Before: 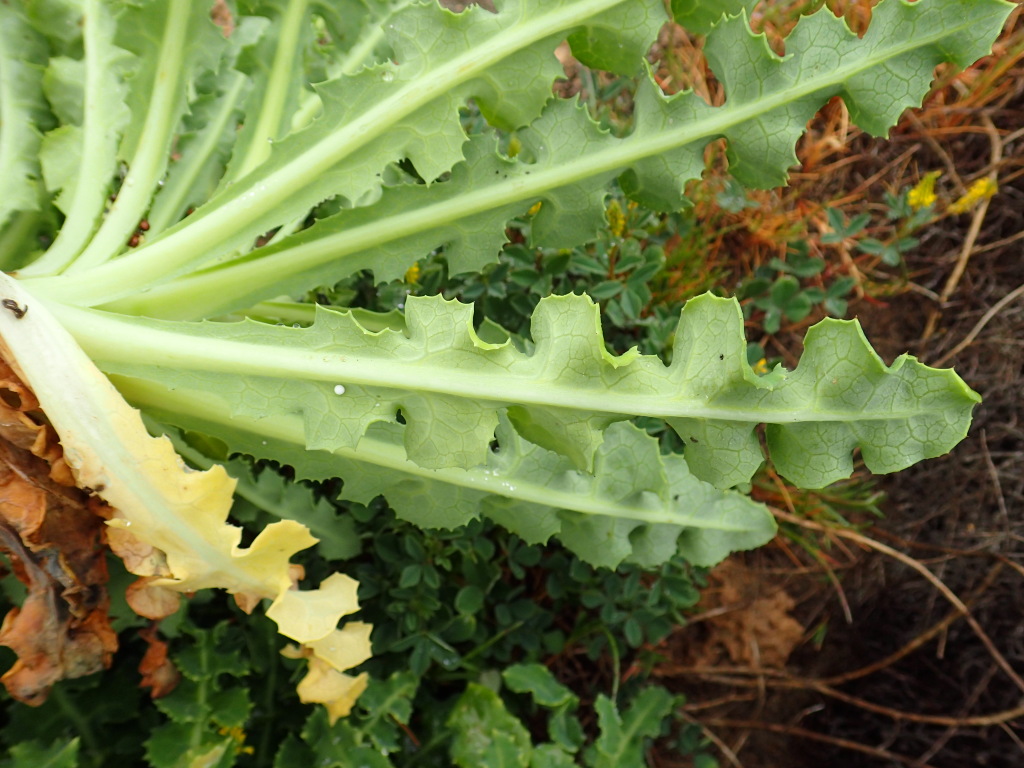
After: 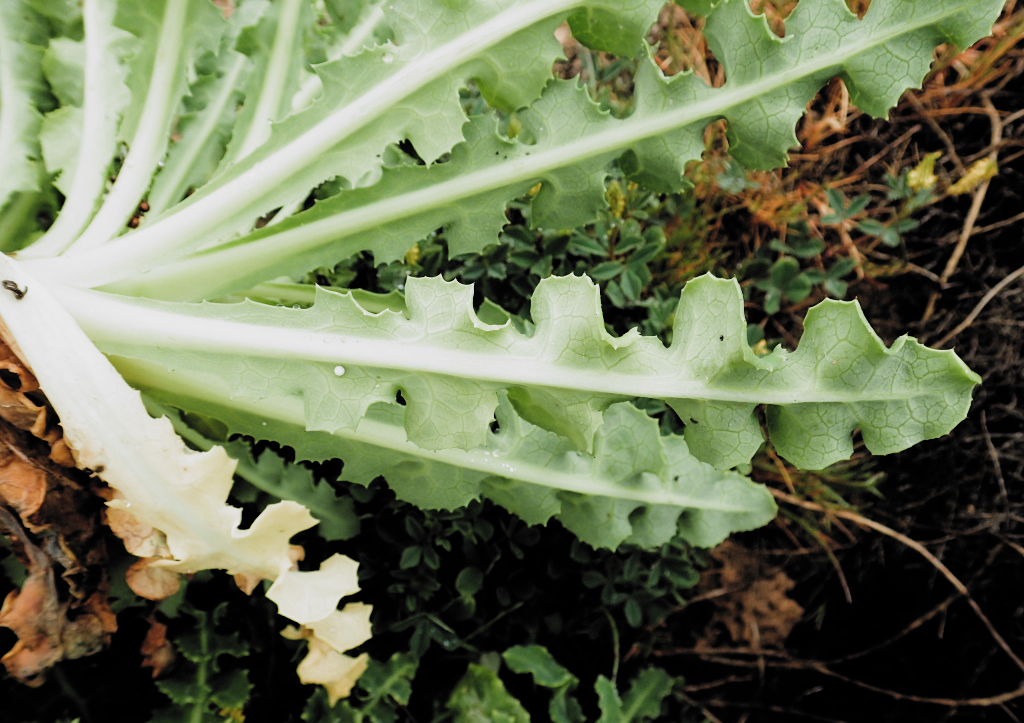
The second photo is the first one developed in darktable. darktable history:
crop and rotate: top 2.597%, bottom 3.253%
filmic rgb: black relative exposure -5.08 EV, white relative exposure 3.96 EV, hardness 2.88, contrast 1.407, highlights saturation mix -29.17%, add noise in highlights 0.001, preserve chrominance luminance Y, color science v3 (2019), use custom middle-gray values true, contrast in highlights soft
